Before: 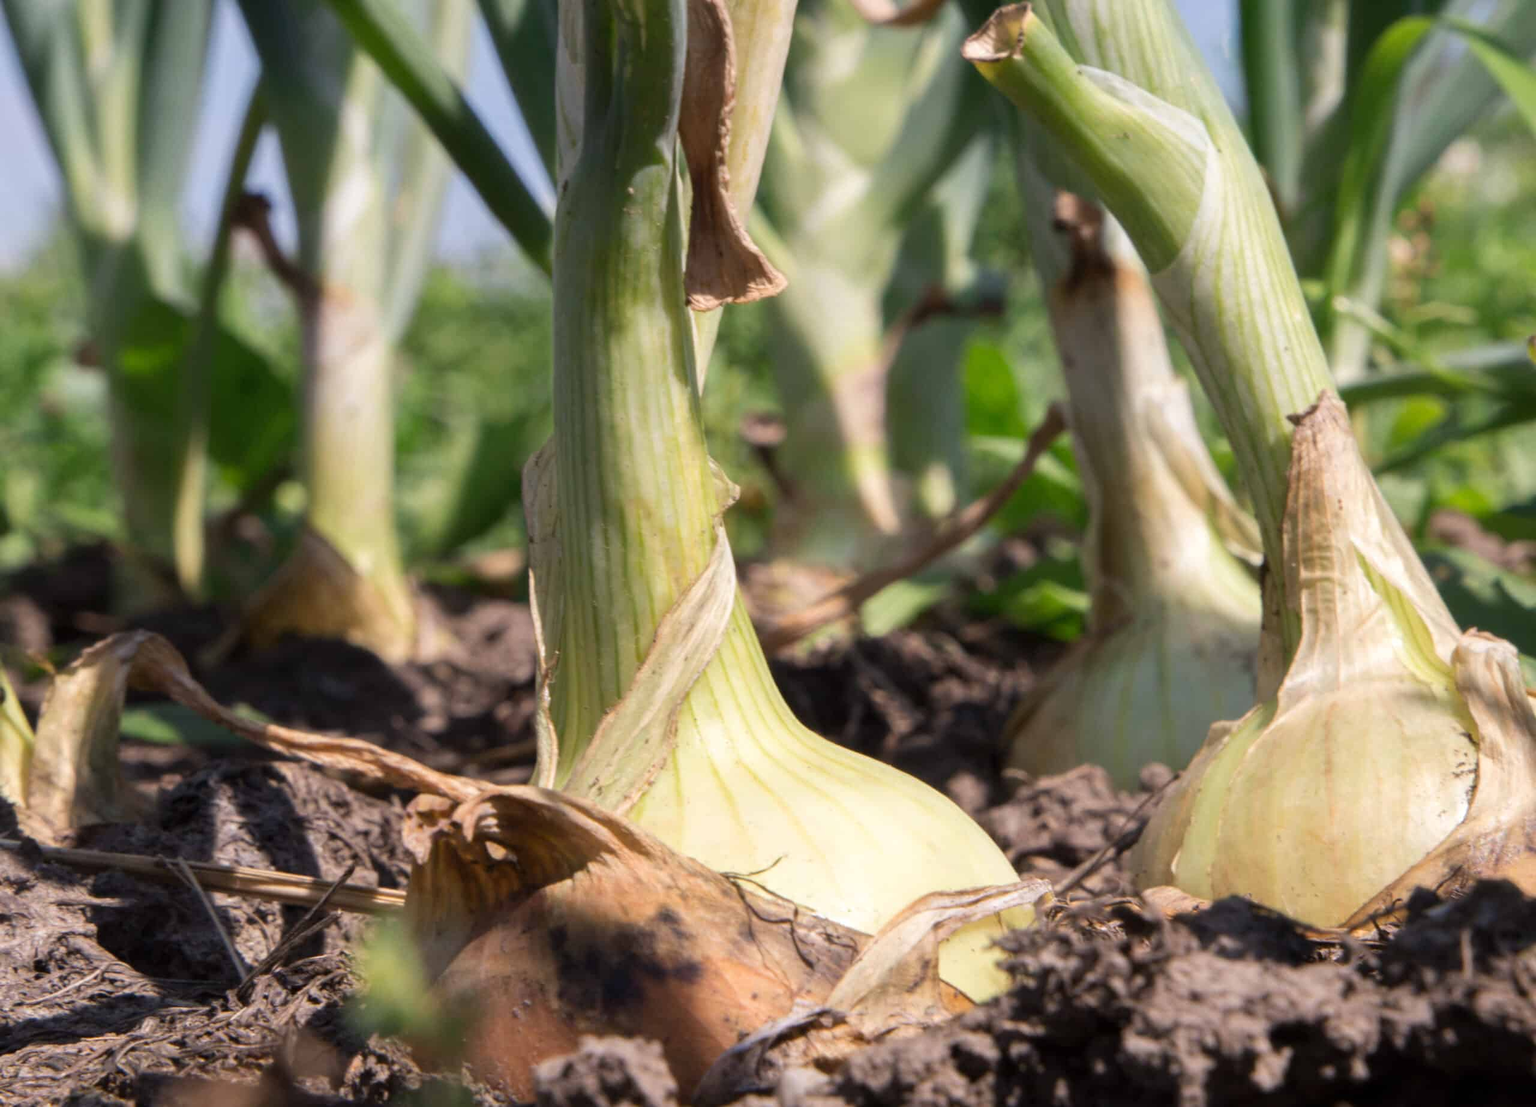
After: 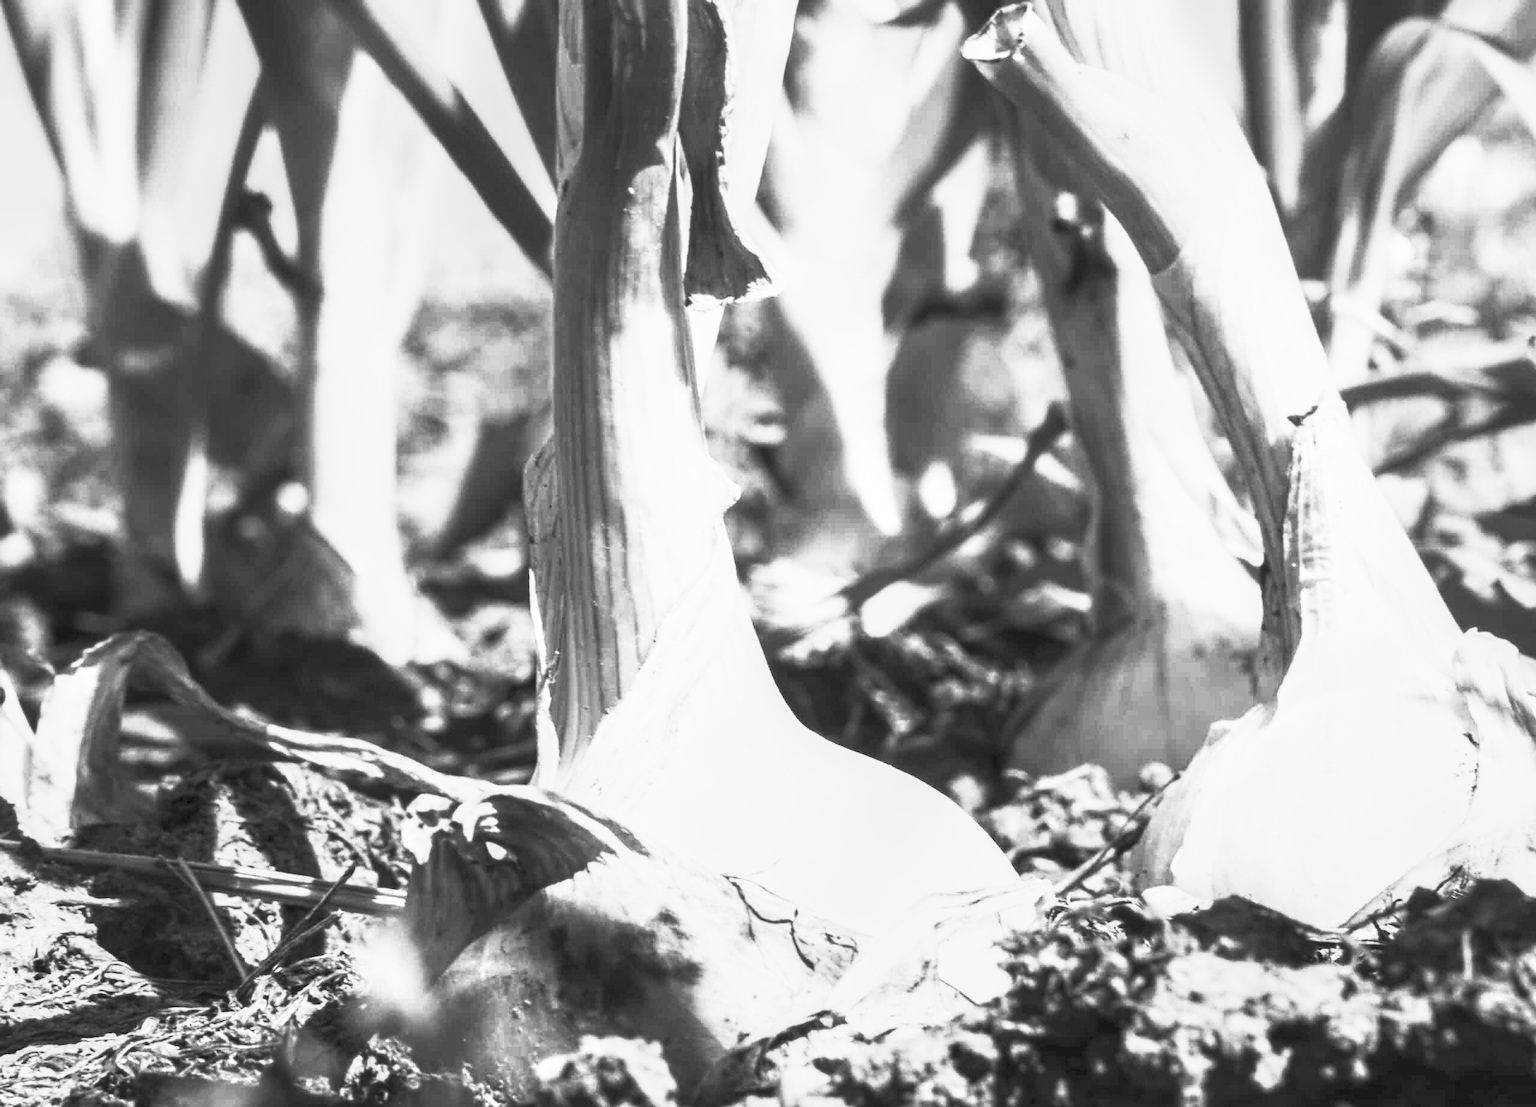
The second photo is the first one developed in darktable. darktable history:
color calibration: x 0.37, y 0.382, temperature 4313.32 K
contrast brightness saturation: contrast 1, brightness 1, saturation 1
local contrast: on, module defaults
color balance rgb: perceptual saturation grading › global saturation 20%, perceptual saturation grading › highlights -25%, perceptual saturation grading › shadows 25%
monochrome: a 32, b 64, size 2.3
